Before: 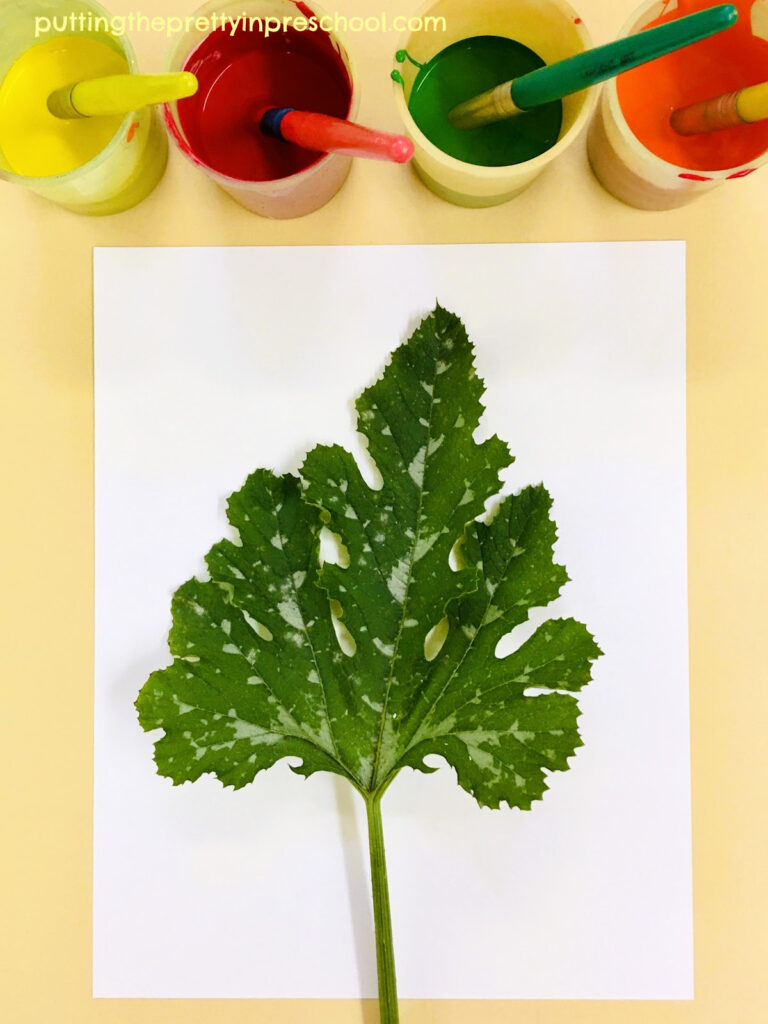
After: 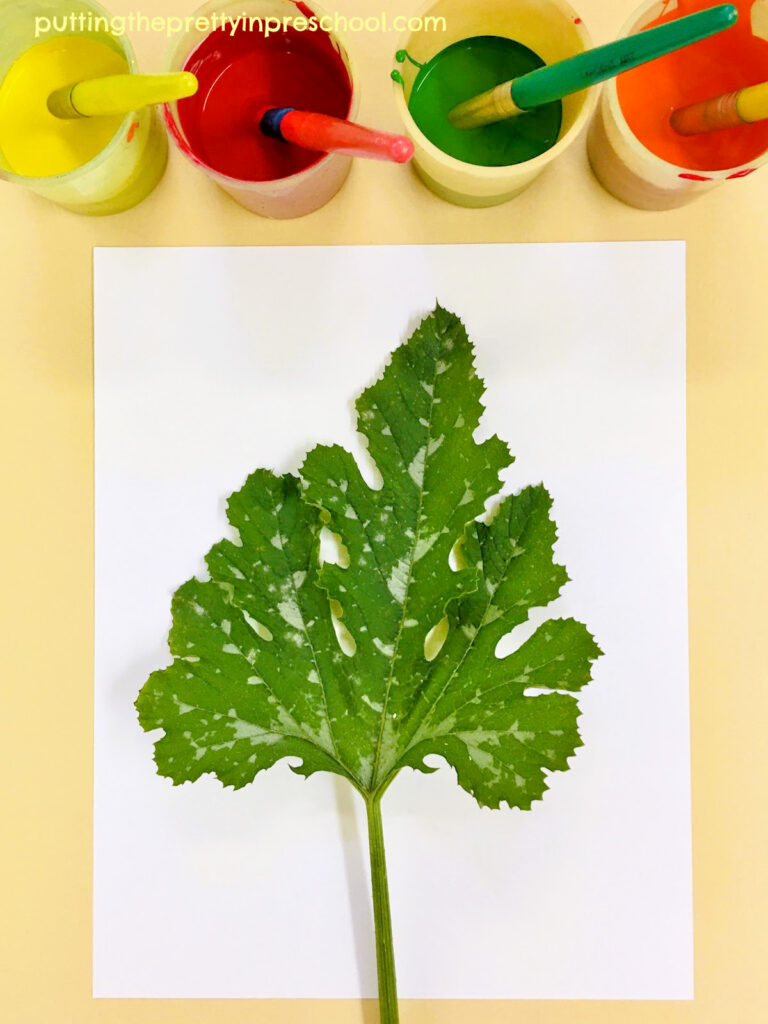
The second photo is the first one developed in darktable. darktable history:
exposure: black level correction 0.002, compensate highlight preservation false
tone equalizer: -7 EV 0.156 EV, -6 EV 0.577 EV, -5 EV 1.12 EV, -4 EV 1.33 EV, -3 EV 1.13 EV, -2 EV 0.6 EV, -1 EV 0.166 EV
